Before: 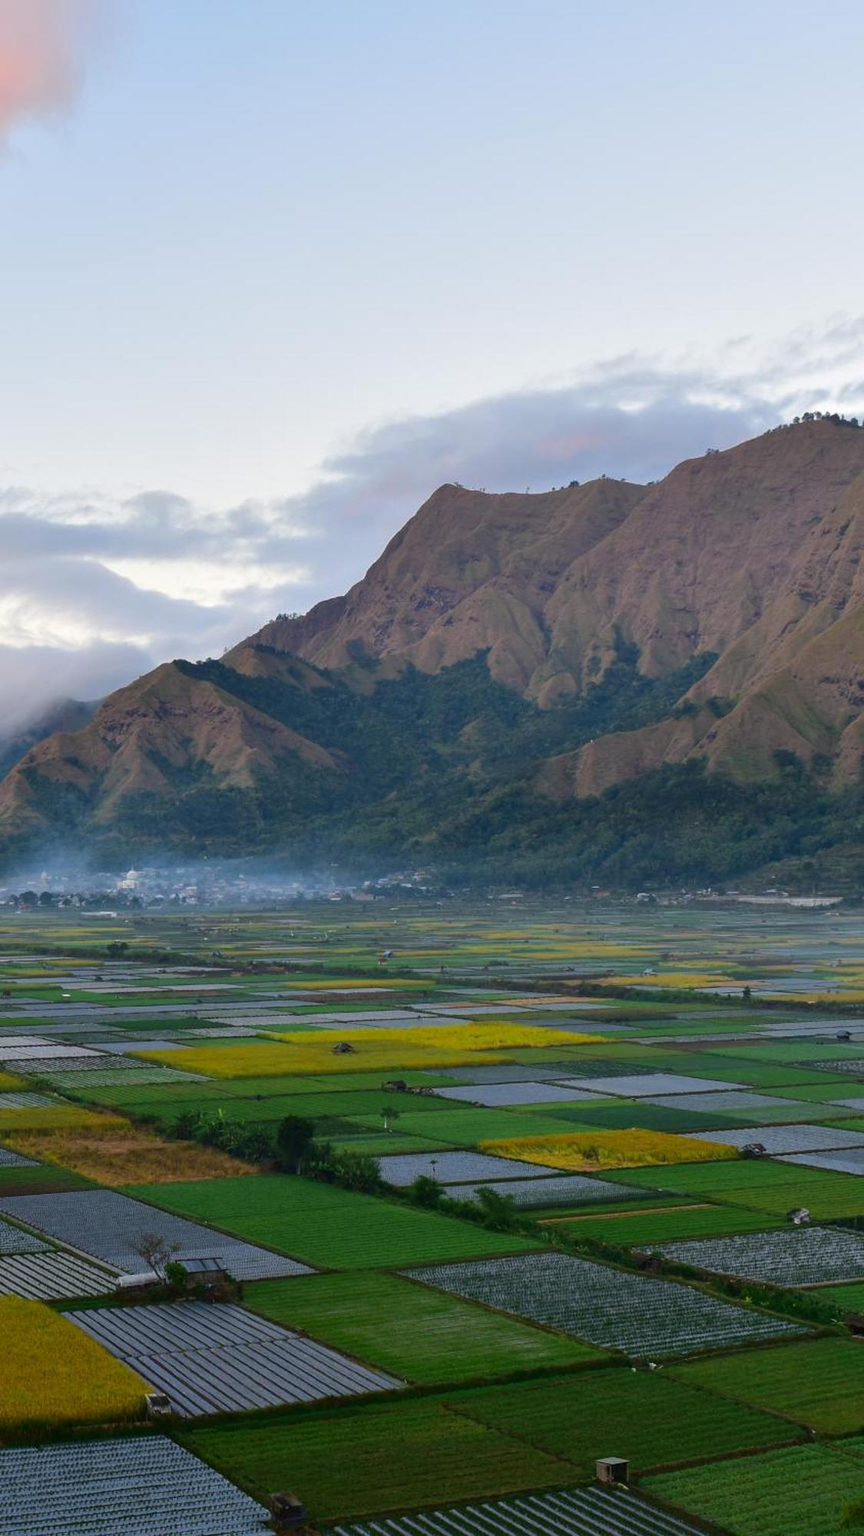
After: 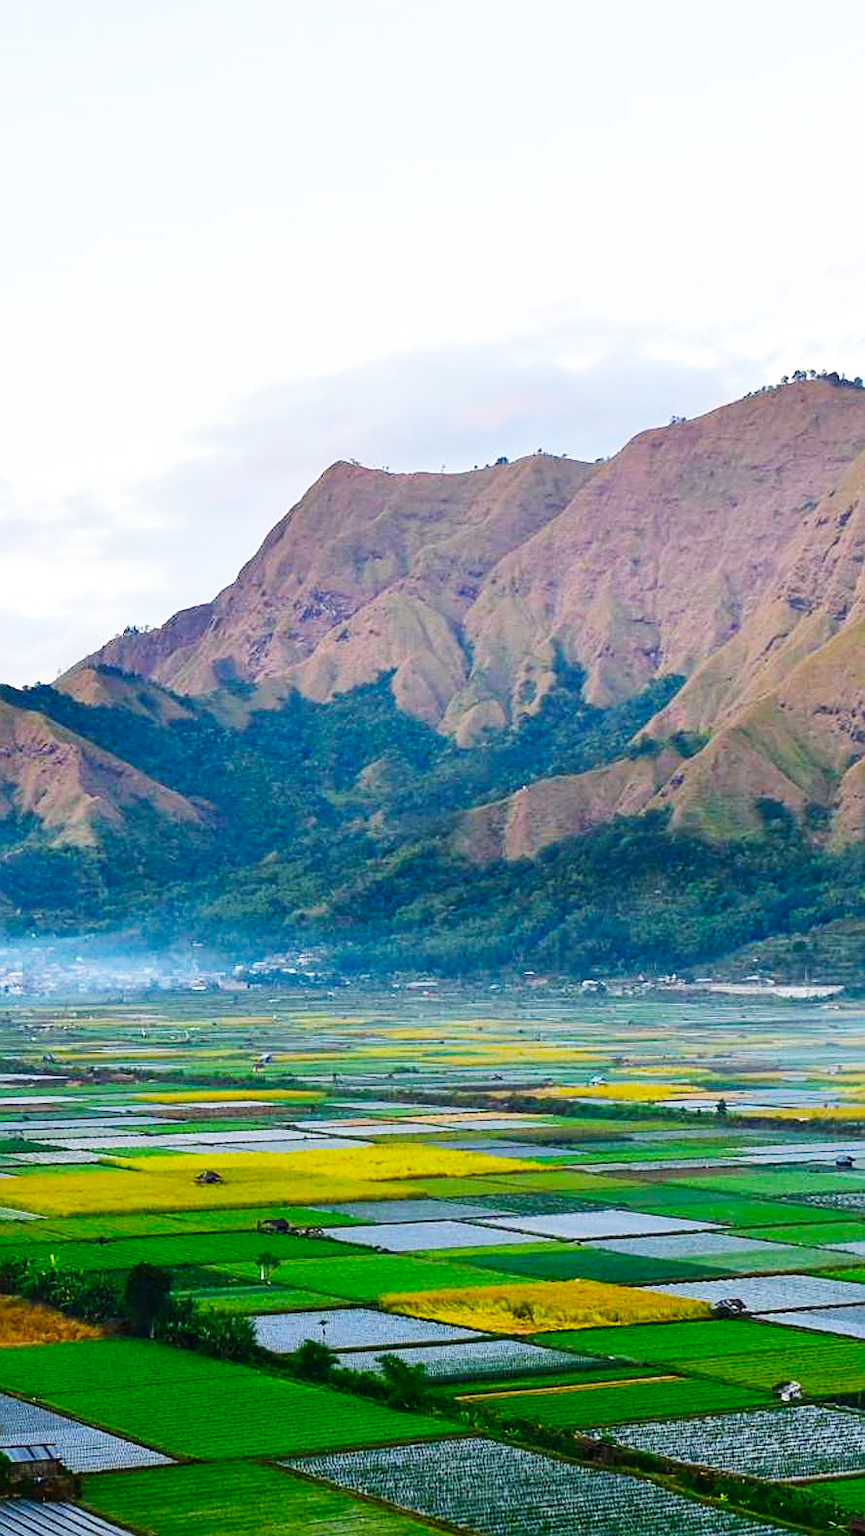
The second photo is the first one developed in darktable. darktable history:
crop and rotate: left 20.74%, top 7.912%, right 0.375%, bottom 13.378%
color balance rgb: perceptual saturation grading › global saturation 20%, global vibrance 20%
base curve: curves: ch0 [(0, 0.003) (0.001, 0.002) (0.006, 0.004) (0.02, 0.022) (0.048, 0.086) (0.094, 0.234) (0.162, 0.431) (0.258, 0.629) (0.385, 0.8) (0.548, 0.918) (0.751, 0.988) (1, 1)], preserve colors none
sharpen: on, module defaults
